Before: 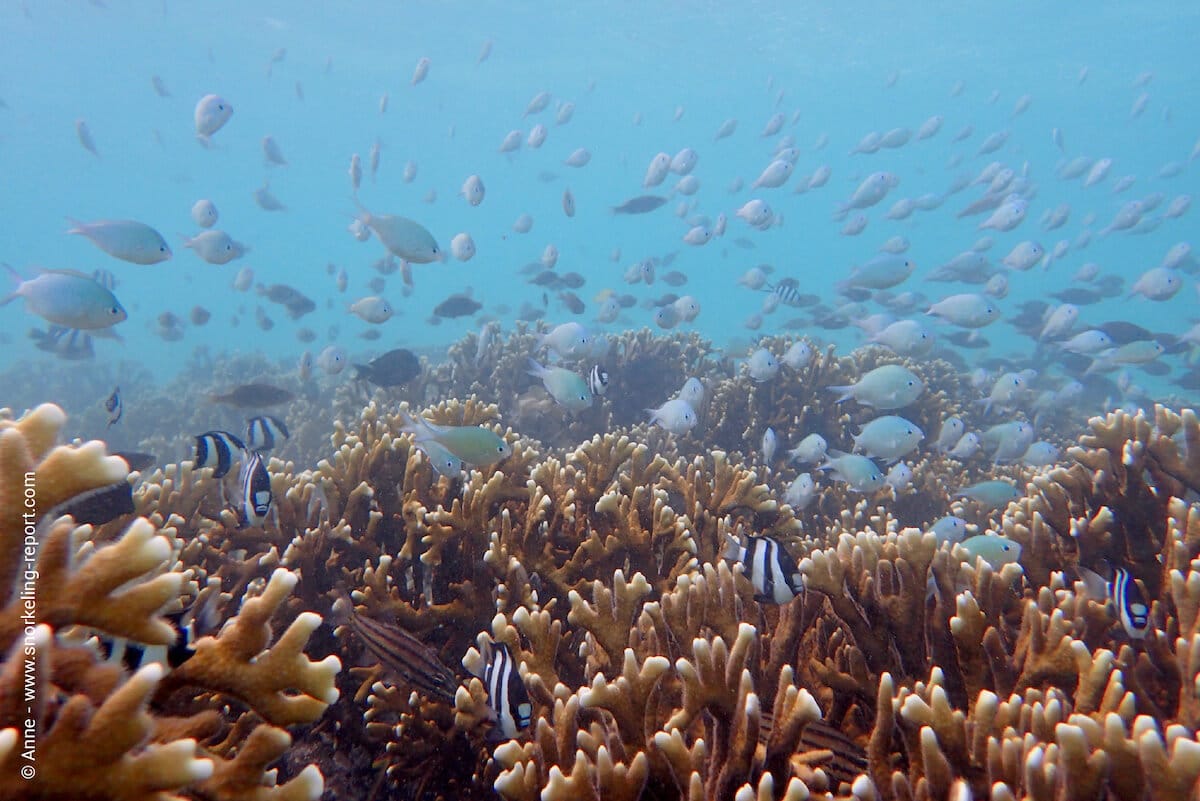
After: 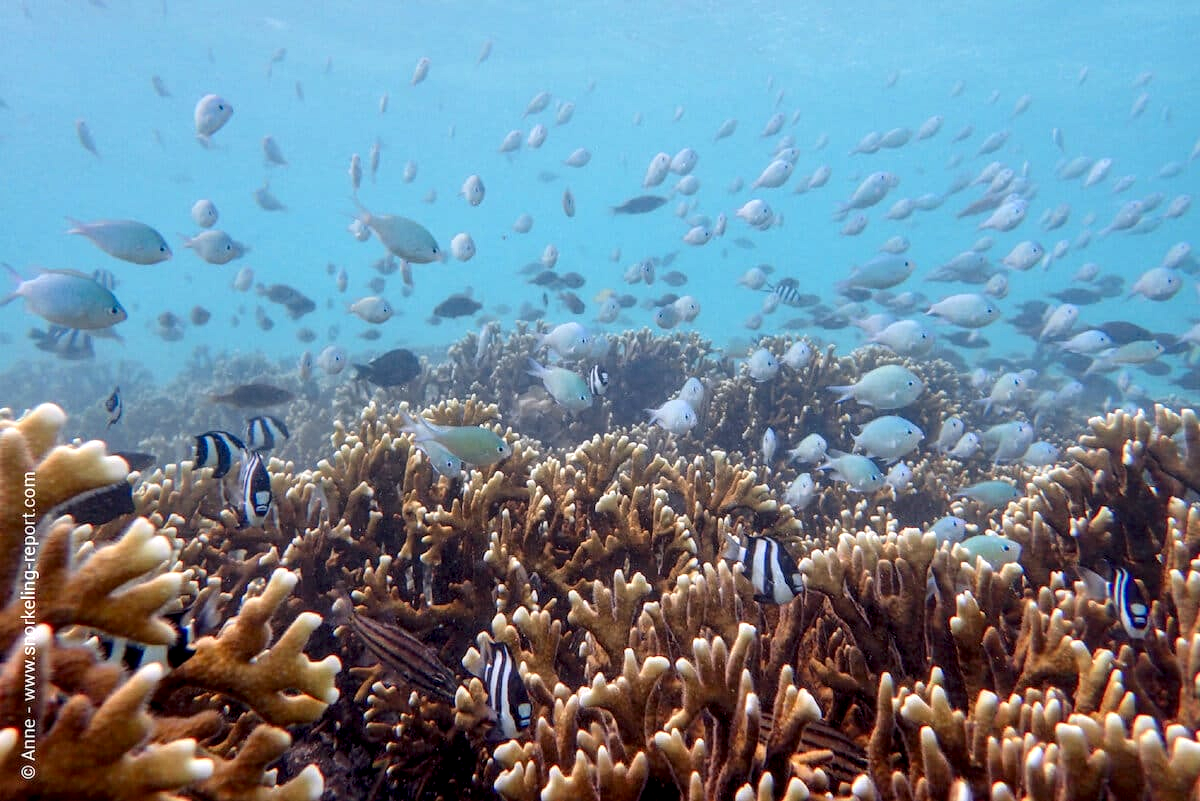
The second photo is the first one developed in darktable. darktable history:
local contrast: detail 154%
contrast brightness saturation: contrast 0.1, brightness 0.03, saturation 0.09
